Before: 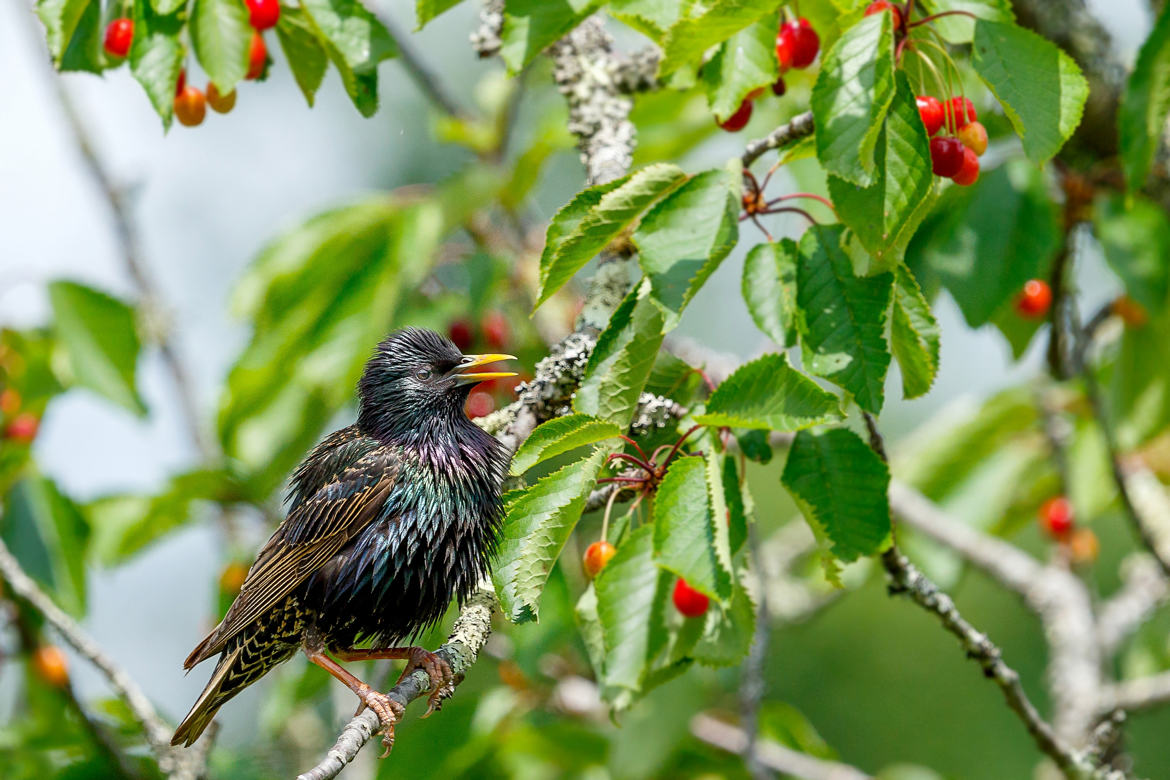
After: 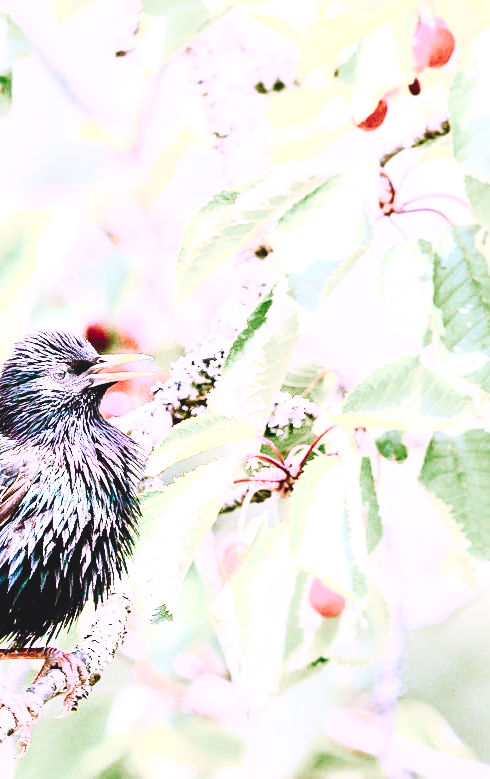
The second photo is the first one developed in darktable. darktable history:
exposure: black level correction 0, exposure 1.443 EV, compensate highlight preservation false
color balance rgb: linear chroma grading › global chroma 14.502%, perceptual saturation grading › global saturation 0.191%, perceptual saturation grading › highlights -18.315%, perceptual saturation grading › mid-tones 7.072%, perceptual saturation grading › shadows 27.846%
color correction: highlights a* 15.24, highlights b* -25.76
contrast brightness saturation: contrast 0.554, brightness 0.578, saturation -0.346
tone curve: curves: ch0 [(0, 0) (0.003, 0.084) (0.011, 0.084) (0.025, 0.084) (0.044, 0.084) (0.069, 0.085) (0.1, 0.09) (0.136, 0.1) (0.177, 0.119) (0.224, 0.144) (0.277, 0.205) (0.335, 0.298) (0.399, 0.417) (0.468, 0.525) (0.543, 0.631) (0.623, 0.72) (0.709, 0.8) (0.801, 0.867) (0.898, 0.934) (1, 1)], preserve colors none
crop: left 31.158%, right 26.92%
